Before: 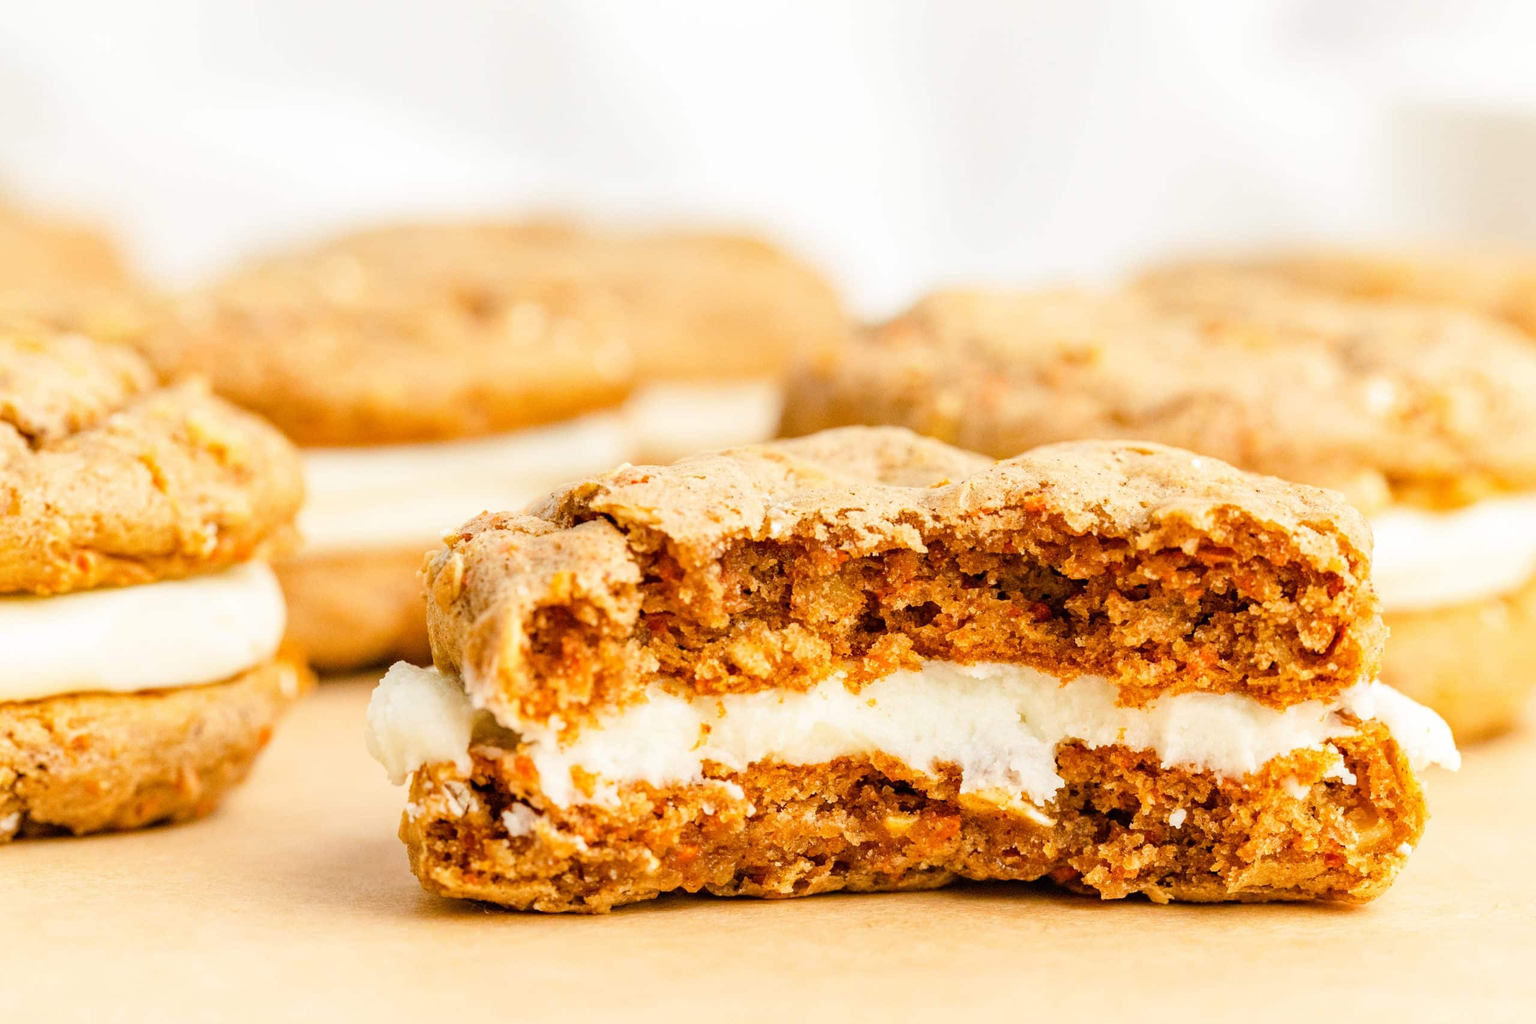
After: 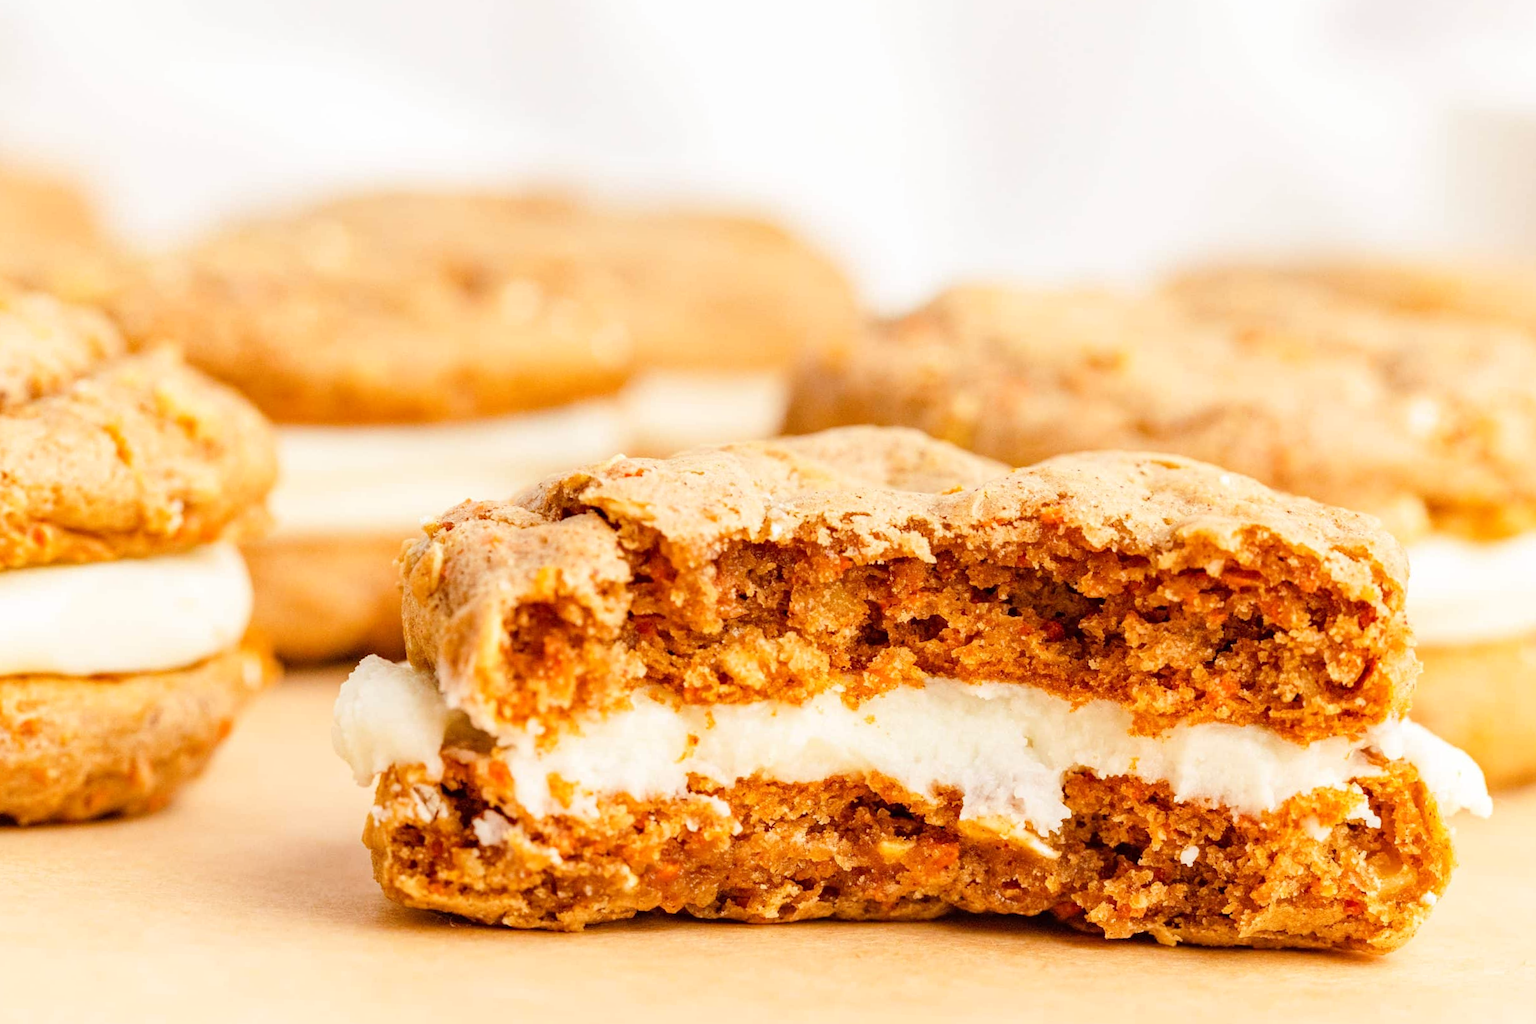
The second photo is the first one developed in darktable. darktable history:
crop and rotate: angle -2.38°
rgb levels: mode RGB, independent channels, levels [[0, 0.474, 1], [0, 0.5, 1], [0, 0.5, 1]]
